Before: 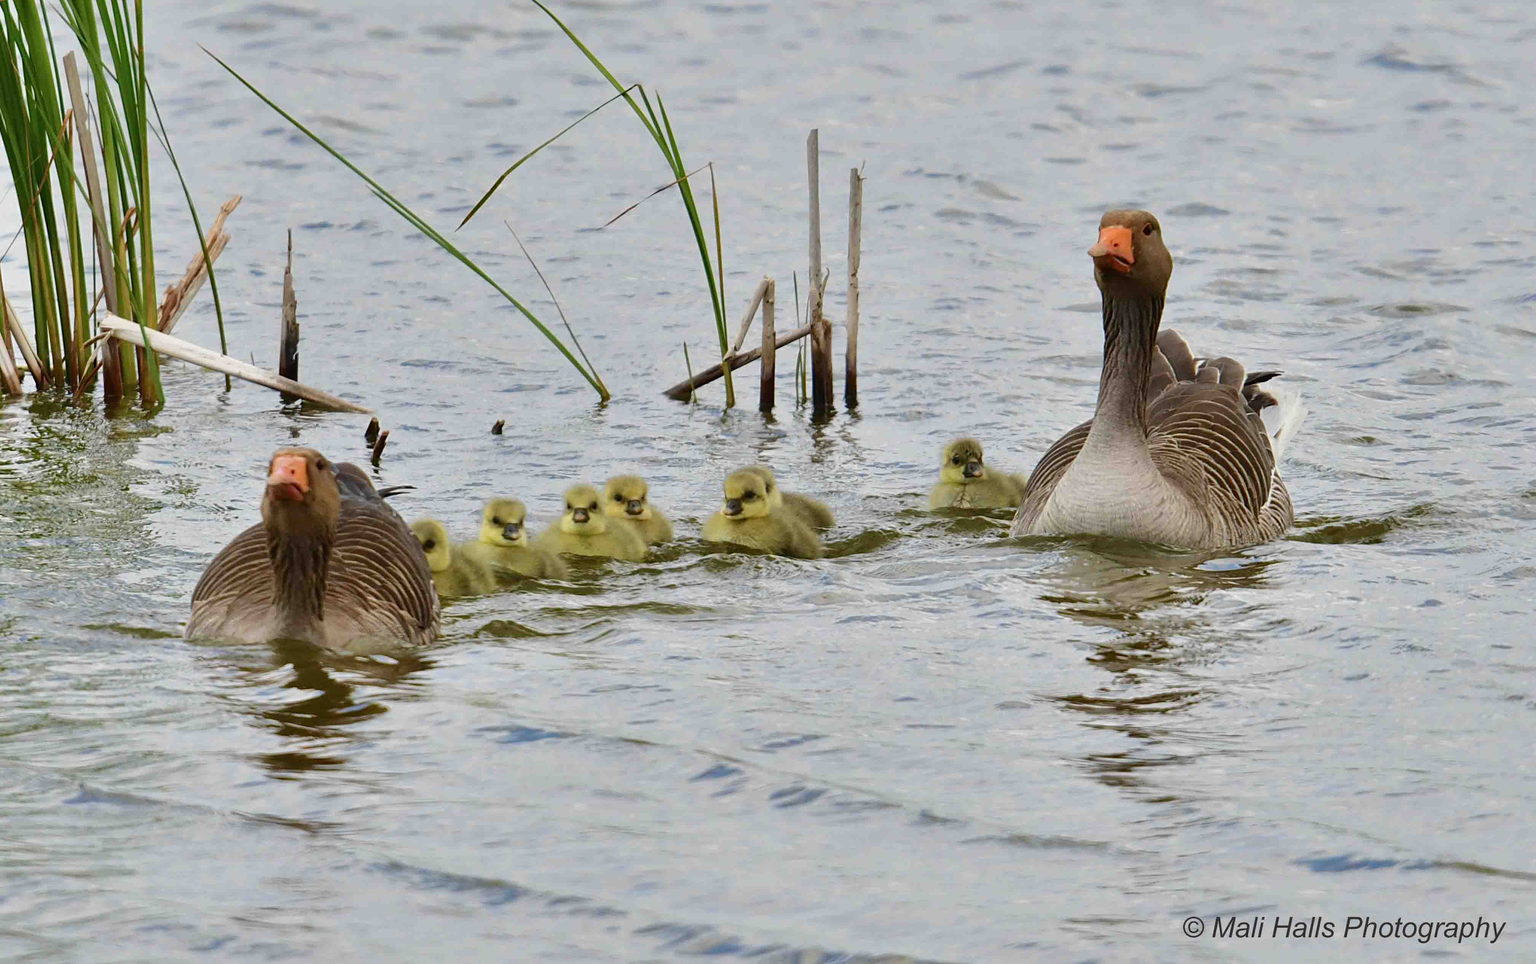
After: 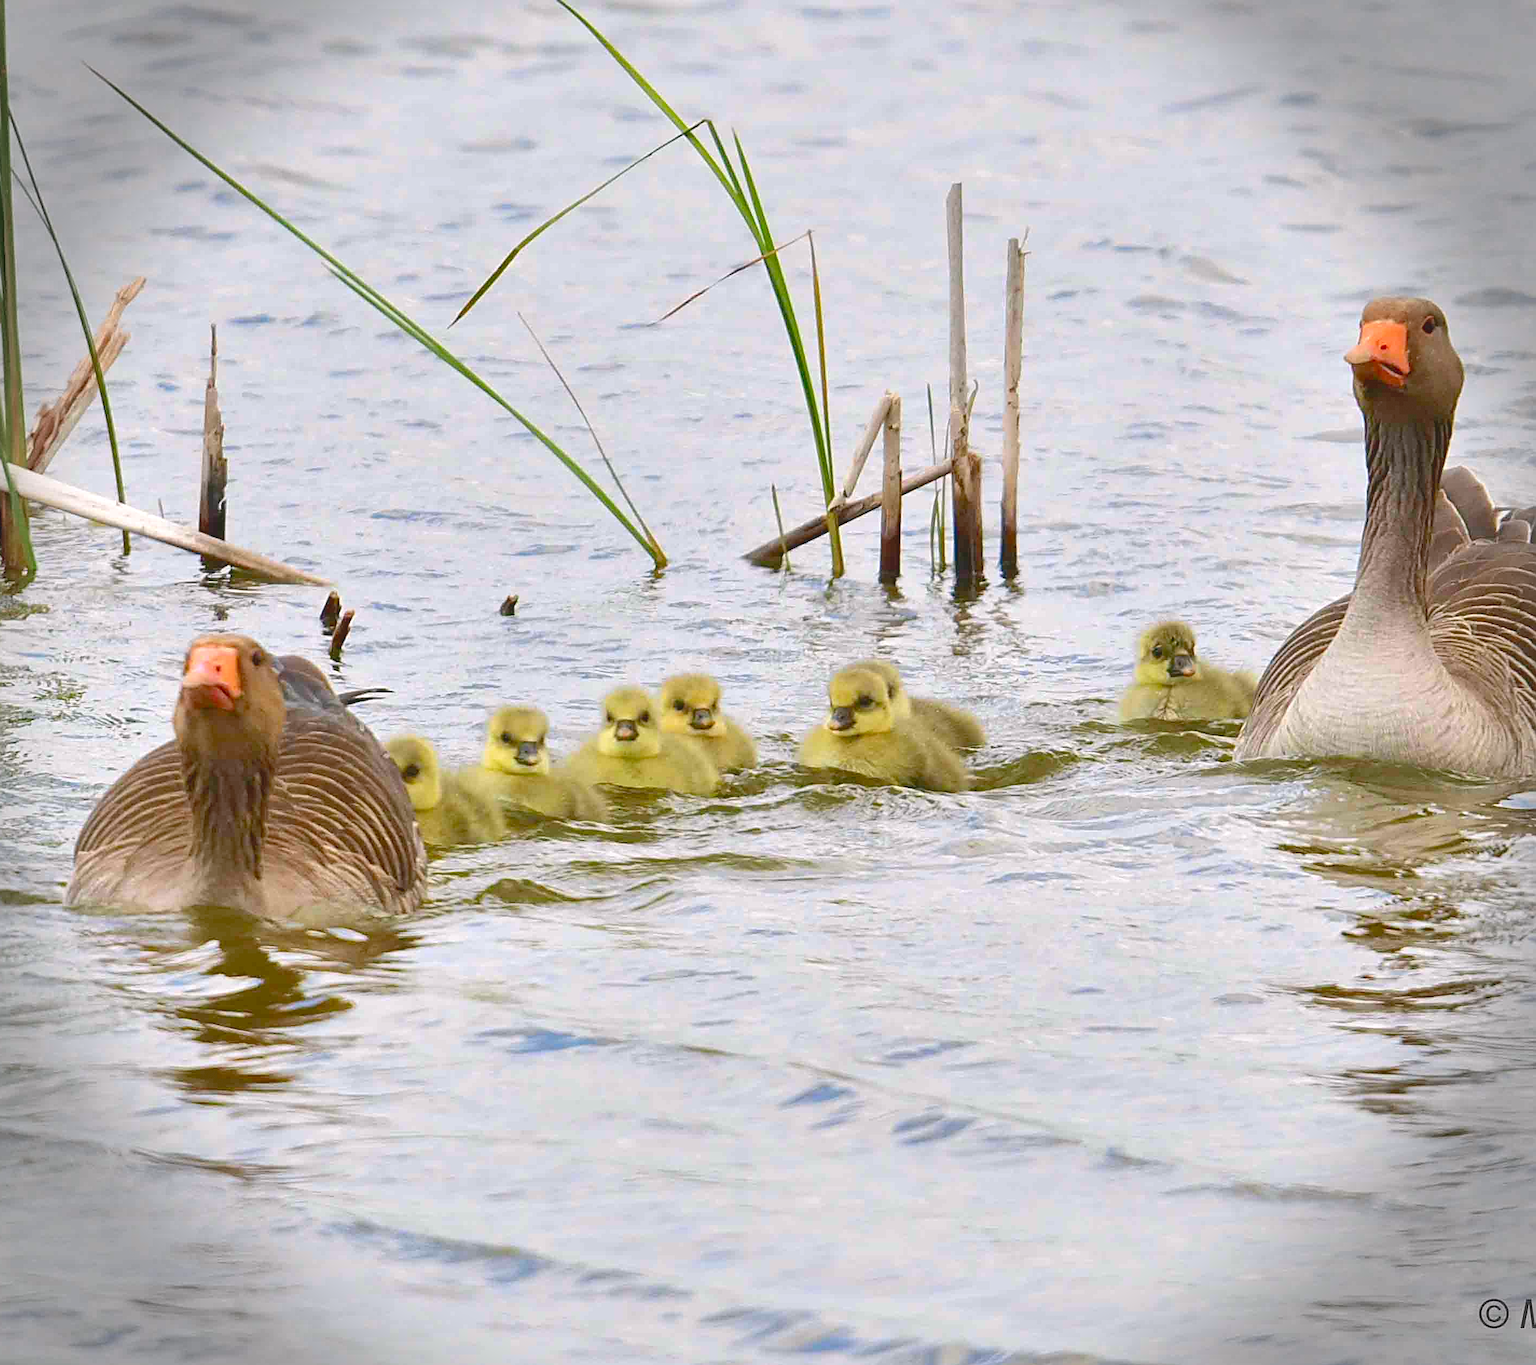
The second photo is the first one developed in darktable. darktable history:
color correction: highlights a* 3.11, highlights b* -1.45, shadows a* -0.115, shadows b* 2.06, saturation 0.981
sharpen: on, module defaults
exposure: exposure 1.09 EV, compensate highlight preservation false
crop and rotate: left 9.064%, right 20.311%
contrast brightness saturation: contrast -0.291
vignetting: fall-off start 87.8%, fall-off radius 24.6%, dithering 8-bit output
